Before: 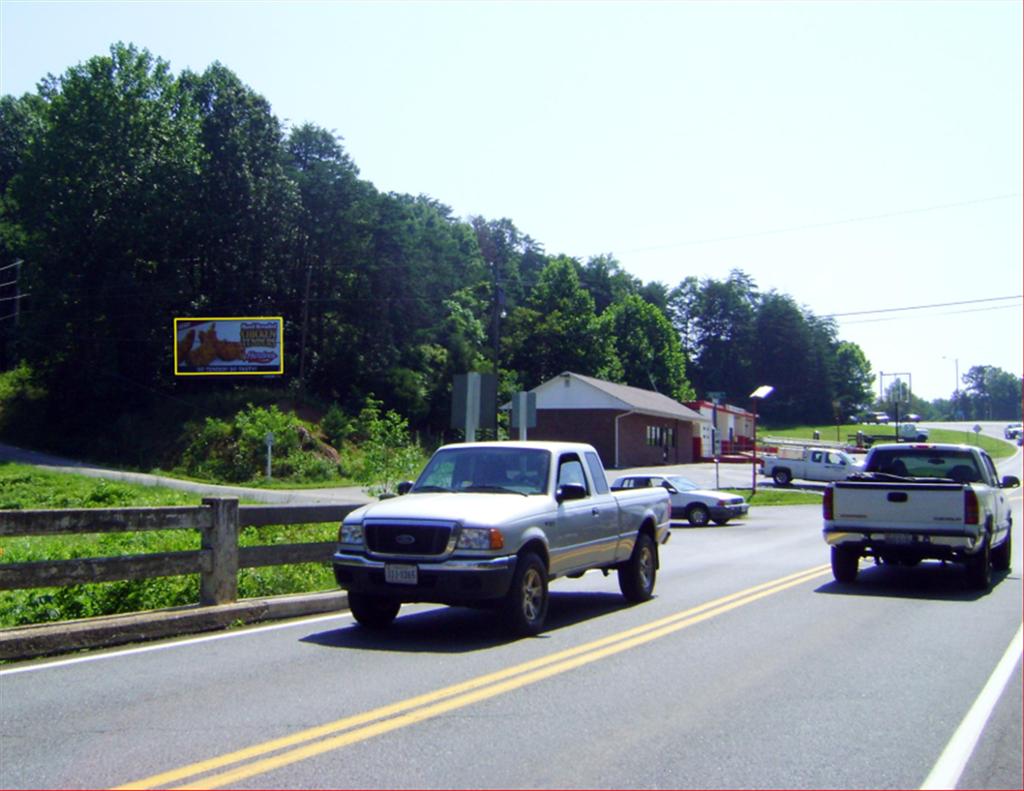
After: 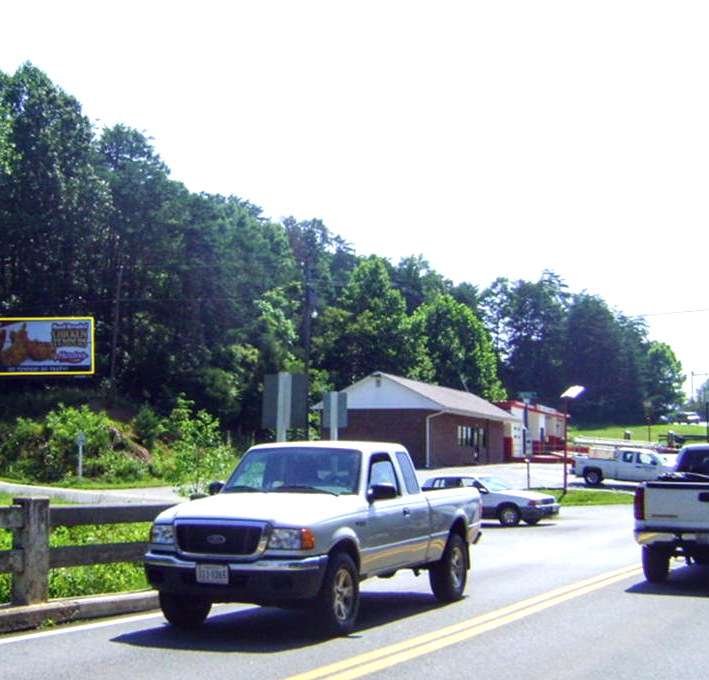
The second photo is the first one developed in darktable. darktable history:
exposure: black level correction 0.001, exposure 0.5 EV, compensate exposure bias true, compensate highlight preservation false
crop: left 18.479%, right 12.2%, bottom 13.971%
local contrast: on, module defaults
